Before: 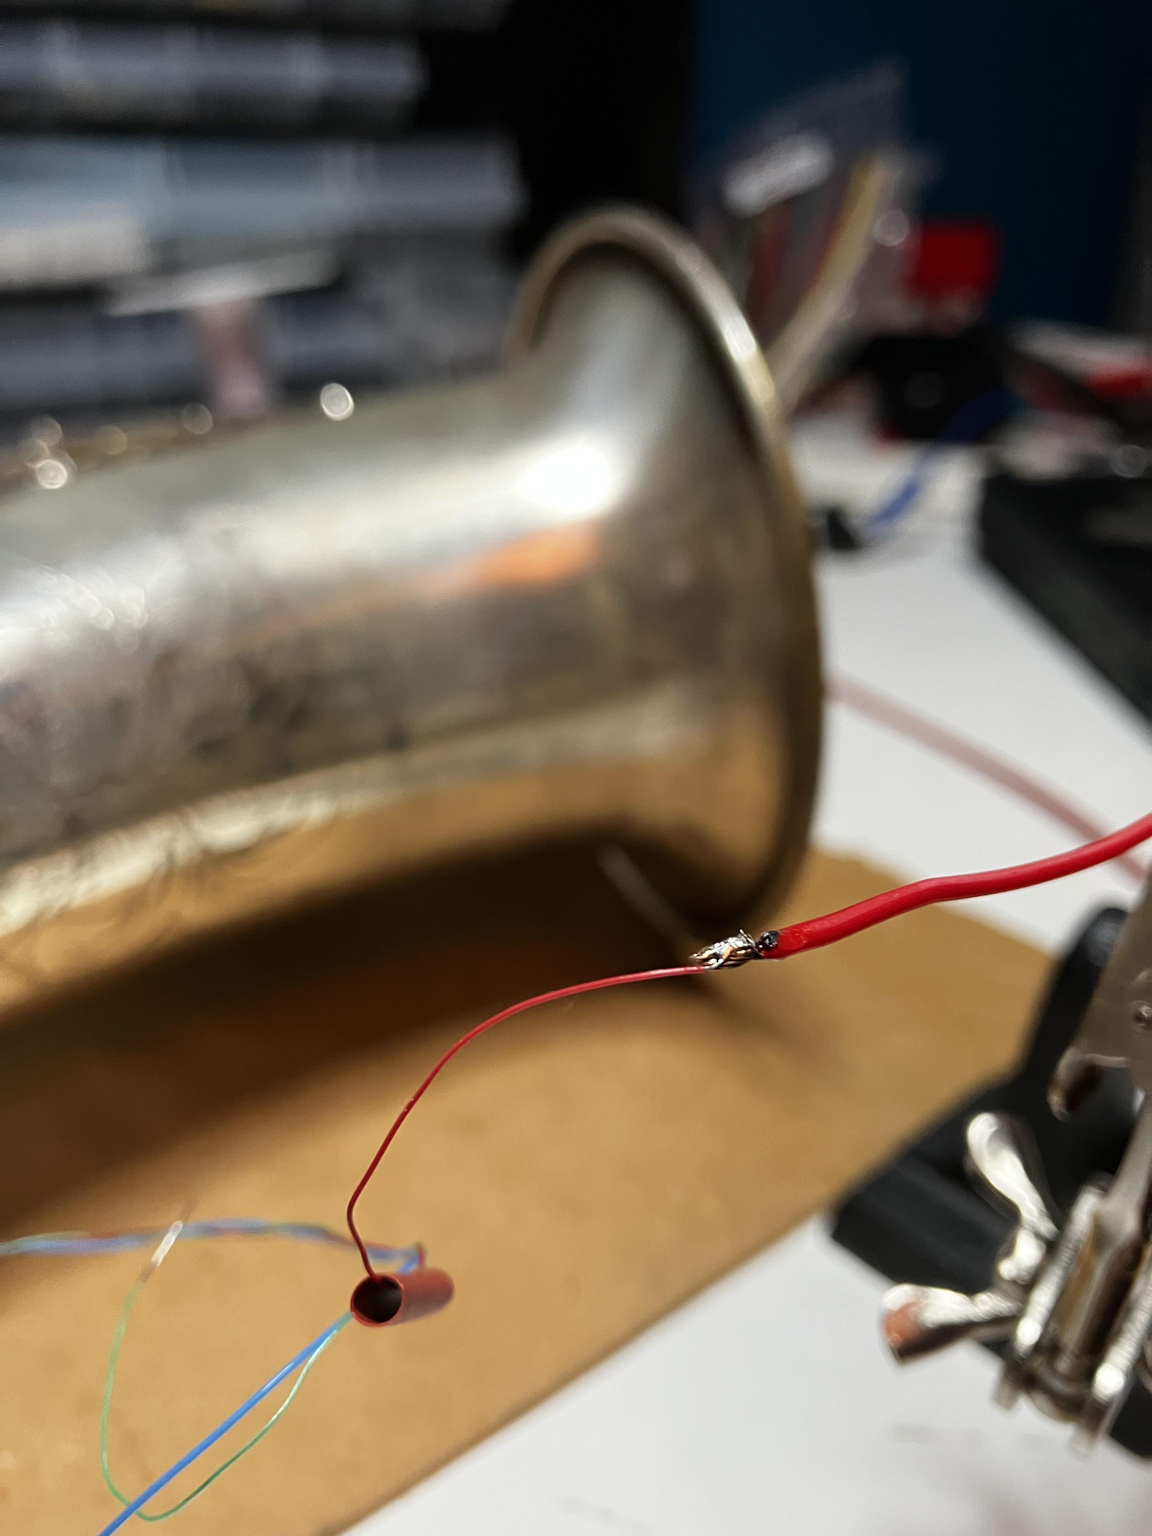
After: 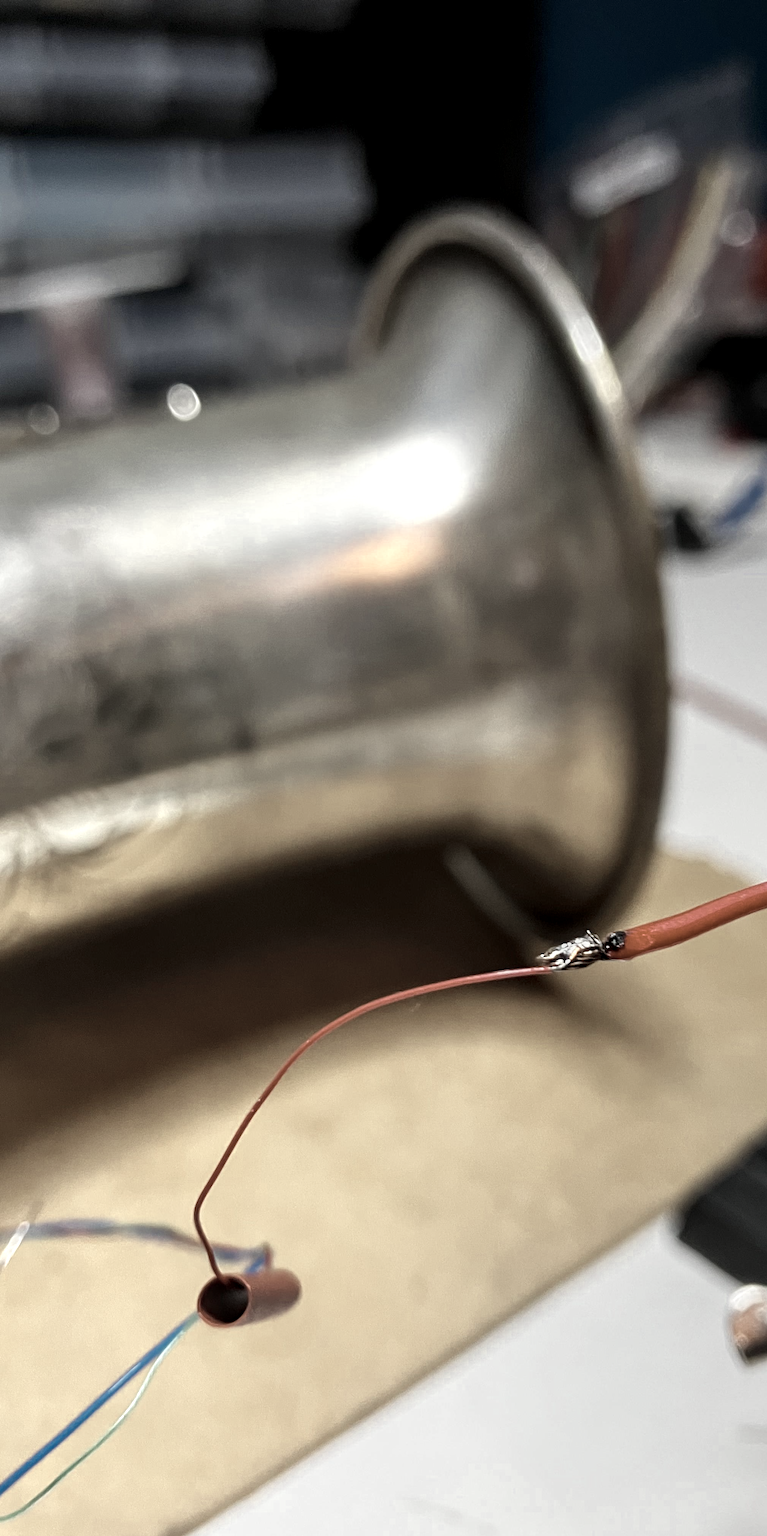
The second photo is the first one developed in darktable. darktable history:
color zones: curves: ch0 [(0.25, 0.667) (0.758, 0.368)]; ch1 [(0.215, 0.245) (0.761, 0.373)]; ch2 [(0.247, 0.554) (0.761, 0.436)]
local contrast: on, module defaults
crop and rotate: left 13.342%, right 19.991%
